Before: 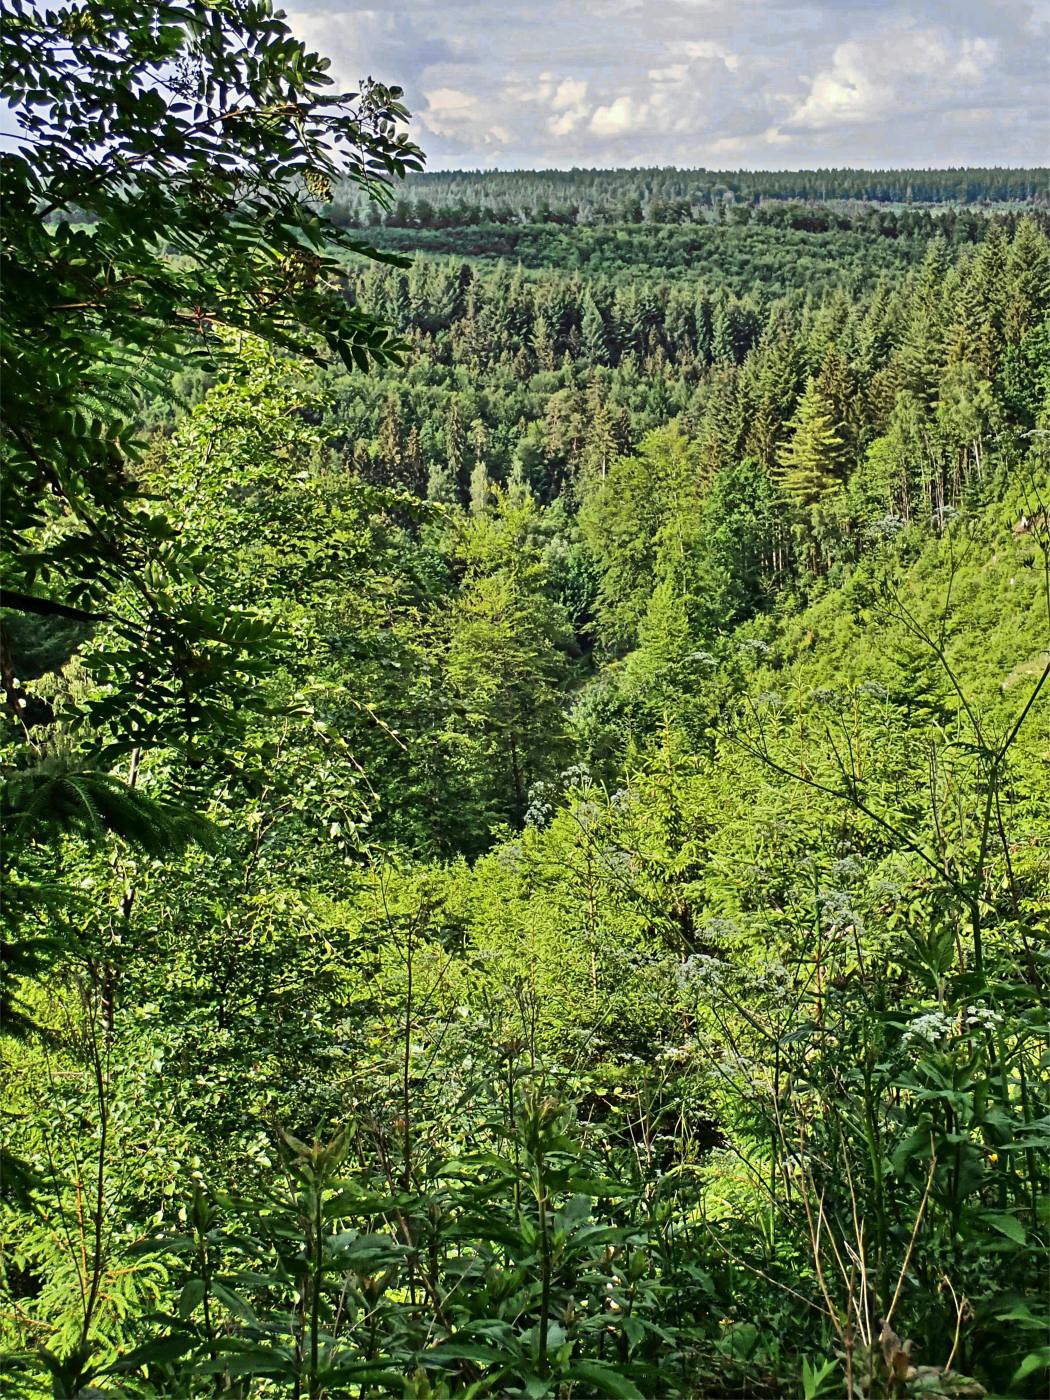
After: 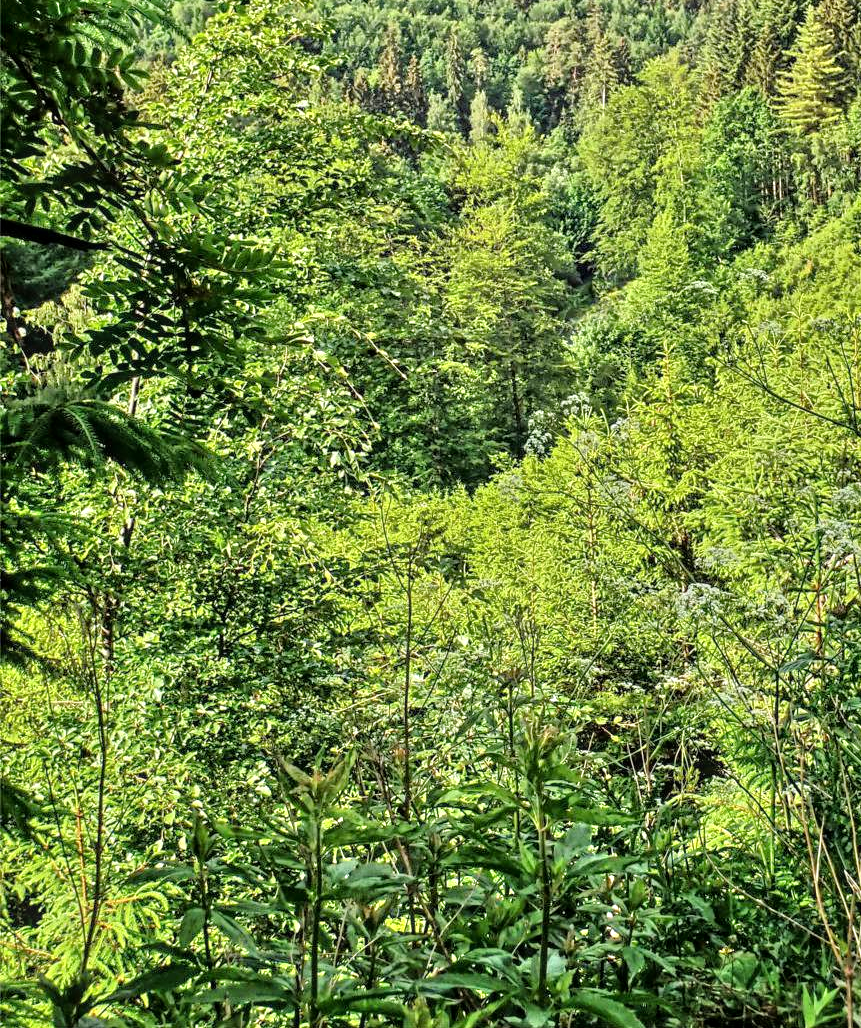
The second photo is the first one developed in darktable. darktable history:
local contrast: on, module defaults
tone equalizer: -7 EV 0.15 EV, -6 EV 0.6 EV, -5 EV 1.15 EV, -4 EV 1.33 EV, -3 EV 1.15 EV, -2 EV 0.6 EV, -1 EV 0.15 EV, mask exposure compensation -0.5 EV
crop: top 26.531%, right 17.959%
